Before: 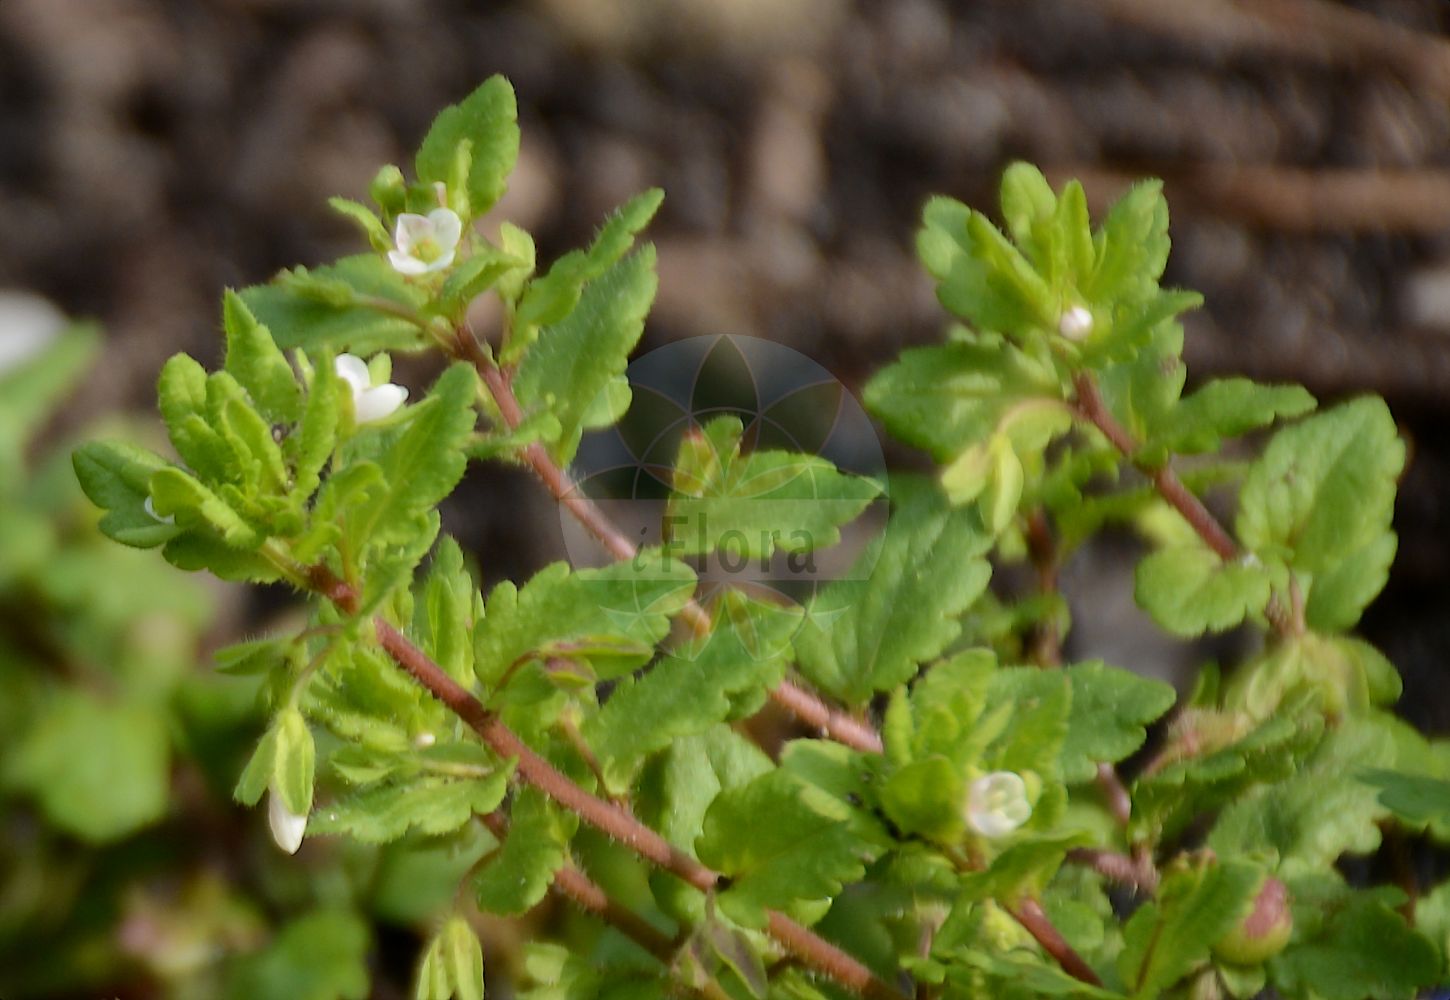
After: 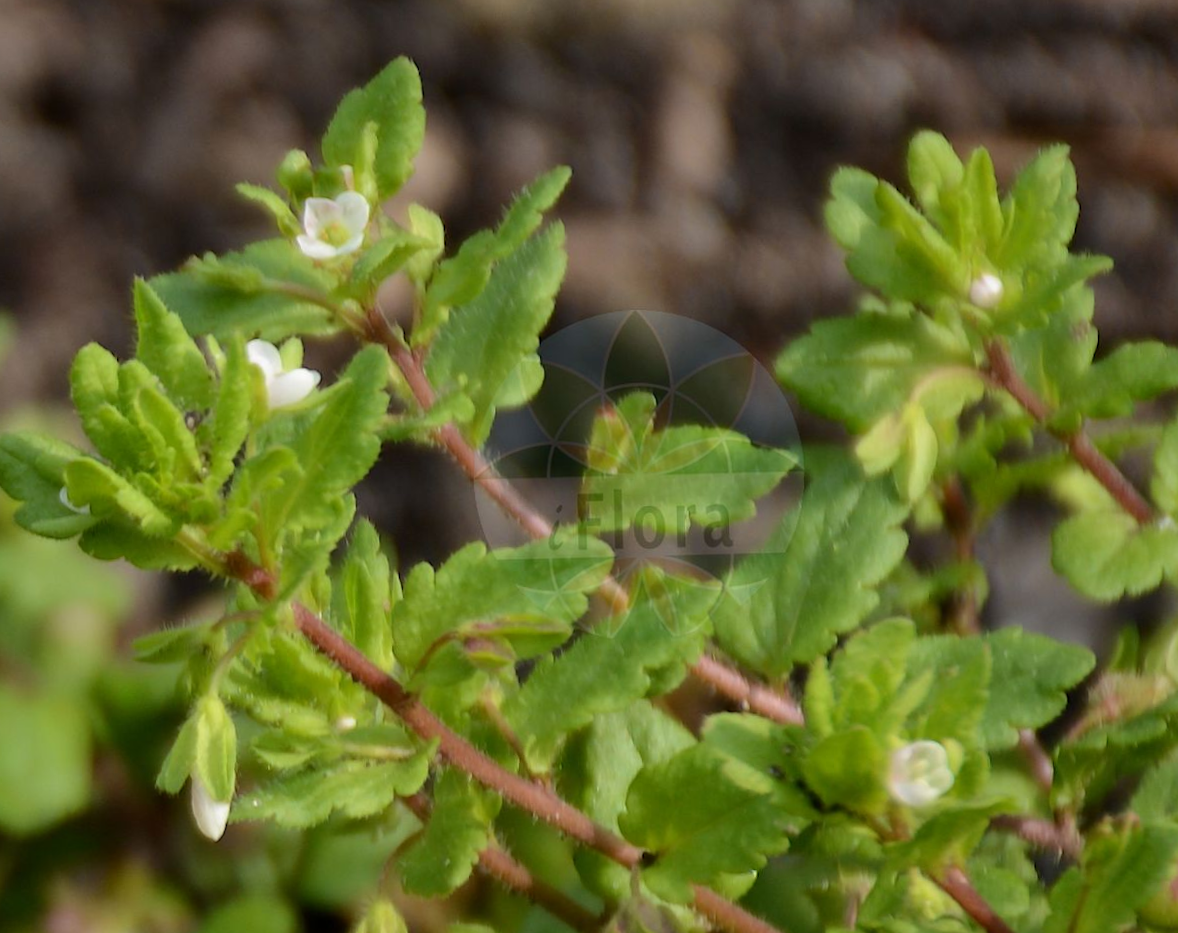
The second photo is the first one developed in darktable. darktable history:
crop and rotate: angle 1°, left 4.281%, top 0.642%, right 11.383%, bottom 2.486%
rotate and perspective: rotation -0.45°, automatic cropping original format, crop left 0.008, crop right 0.992, crop top 0.012, crop bottom 0.988
